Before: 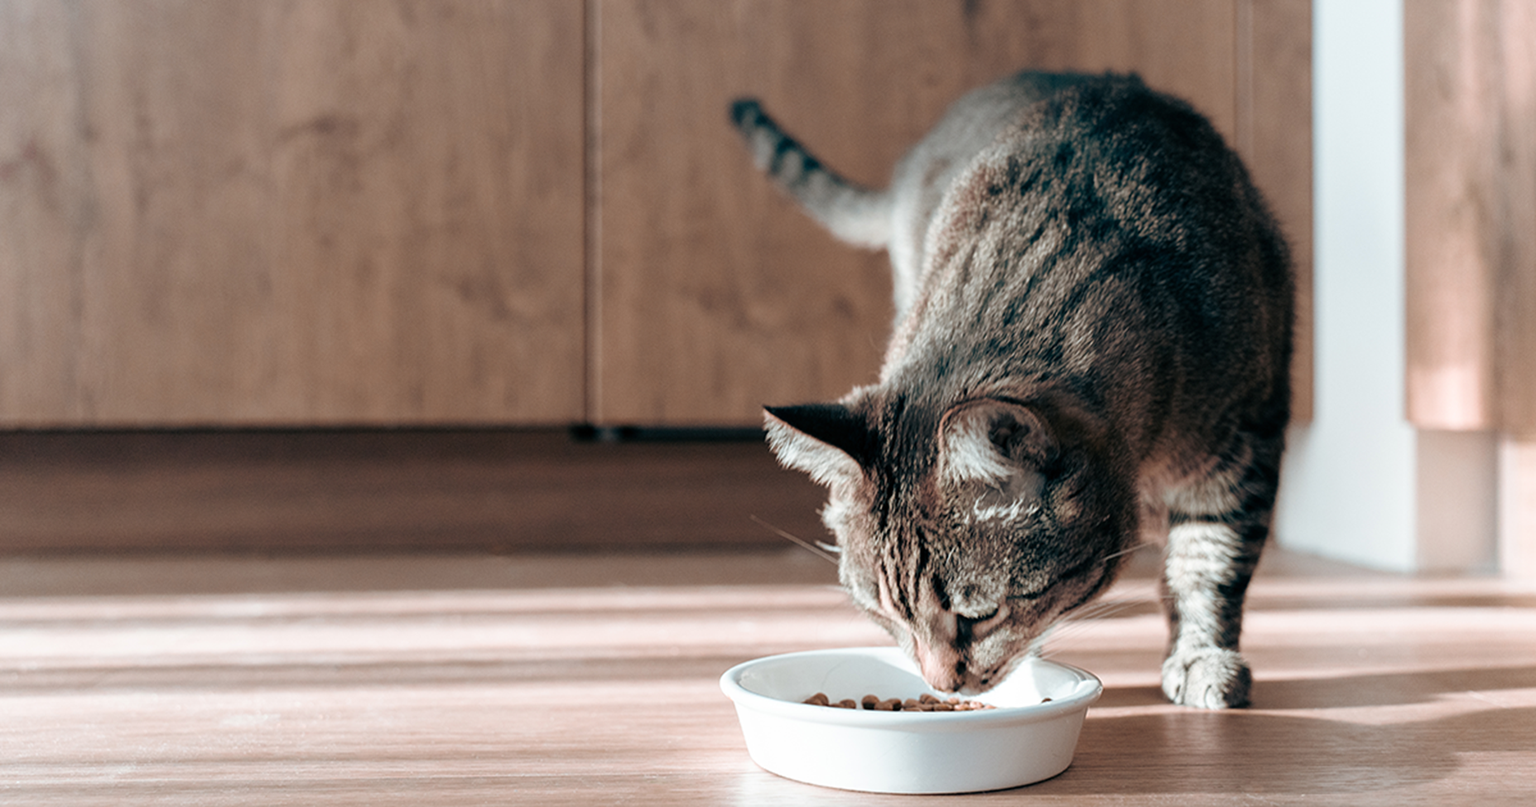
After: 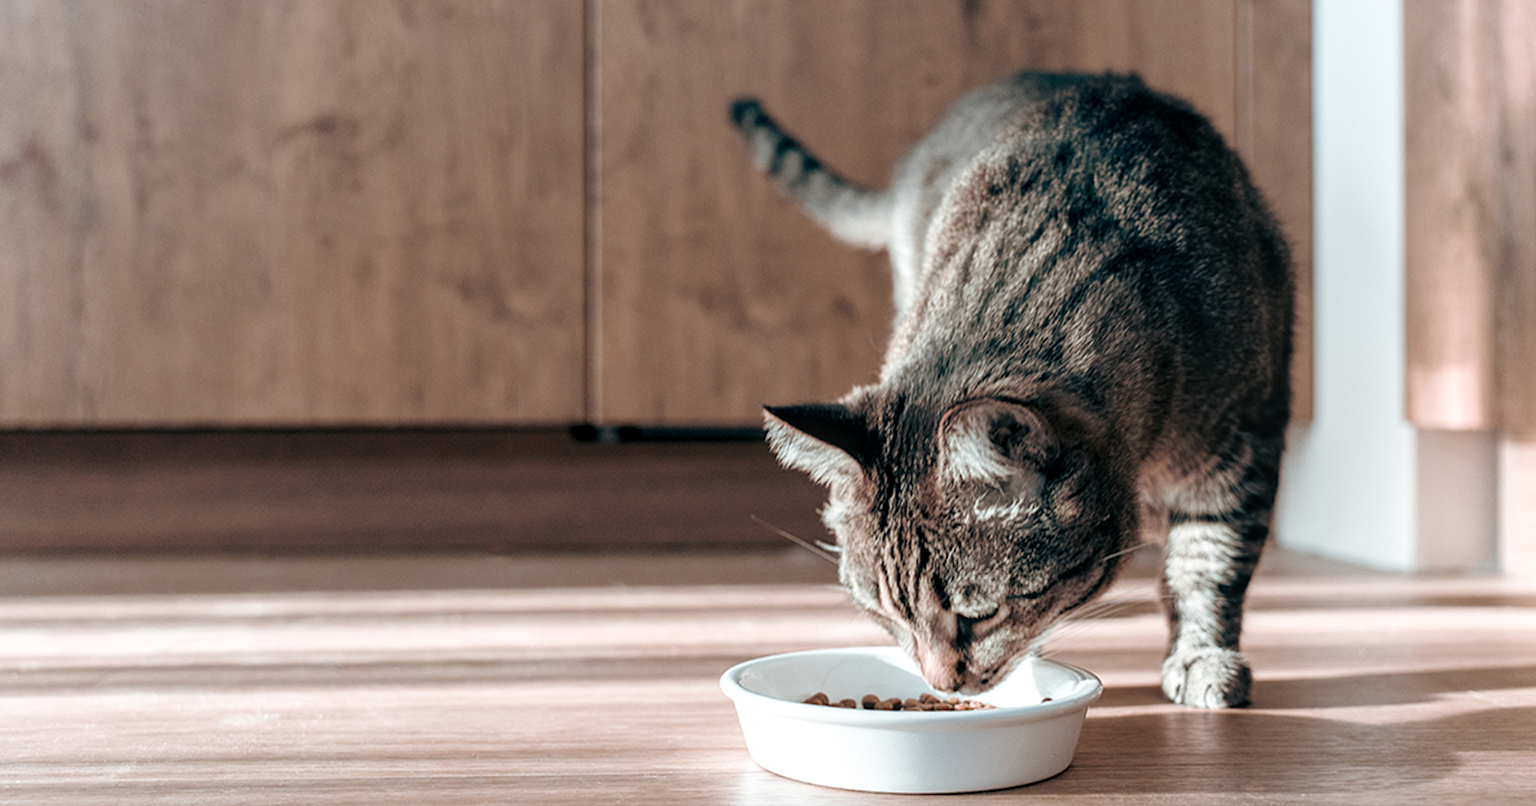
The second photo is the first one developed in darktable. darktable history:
color correction: saturation 0.99
local contrast: on, module defaults
